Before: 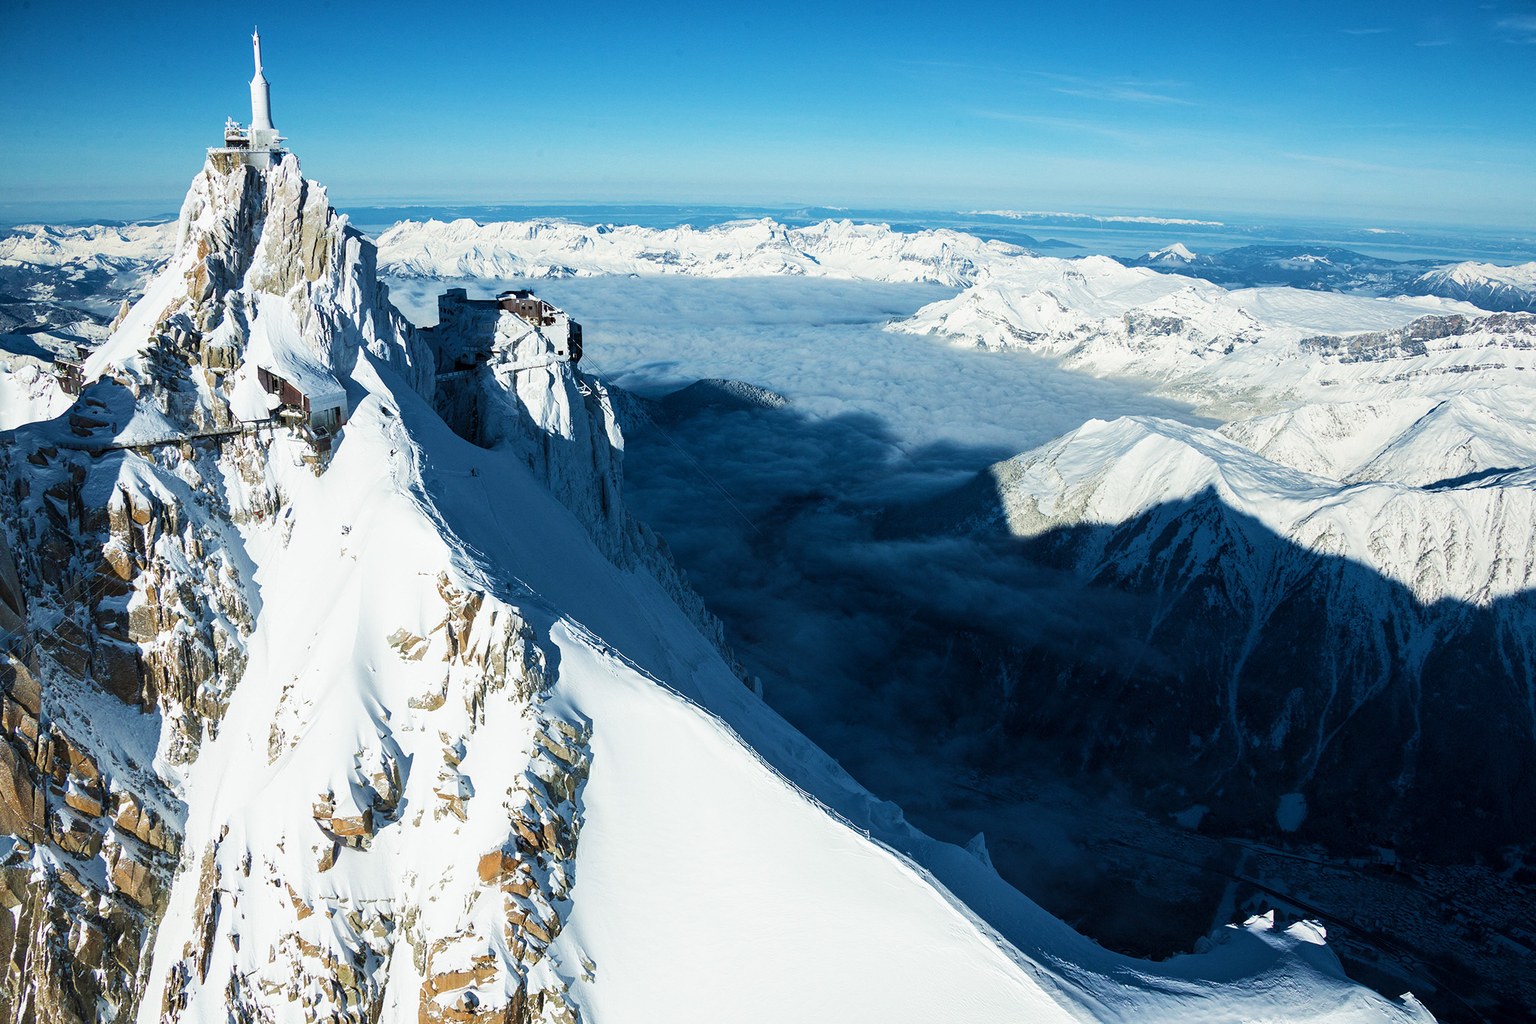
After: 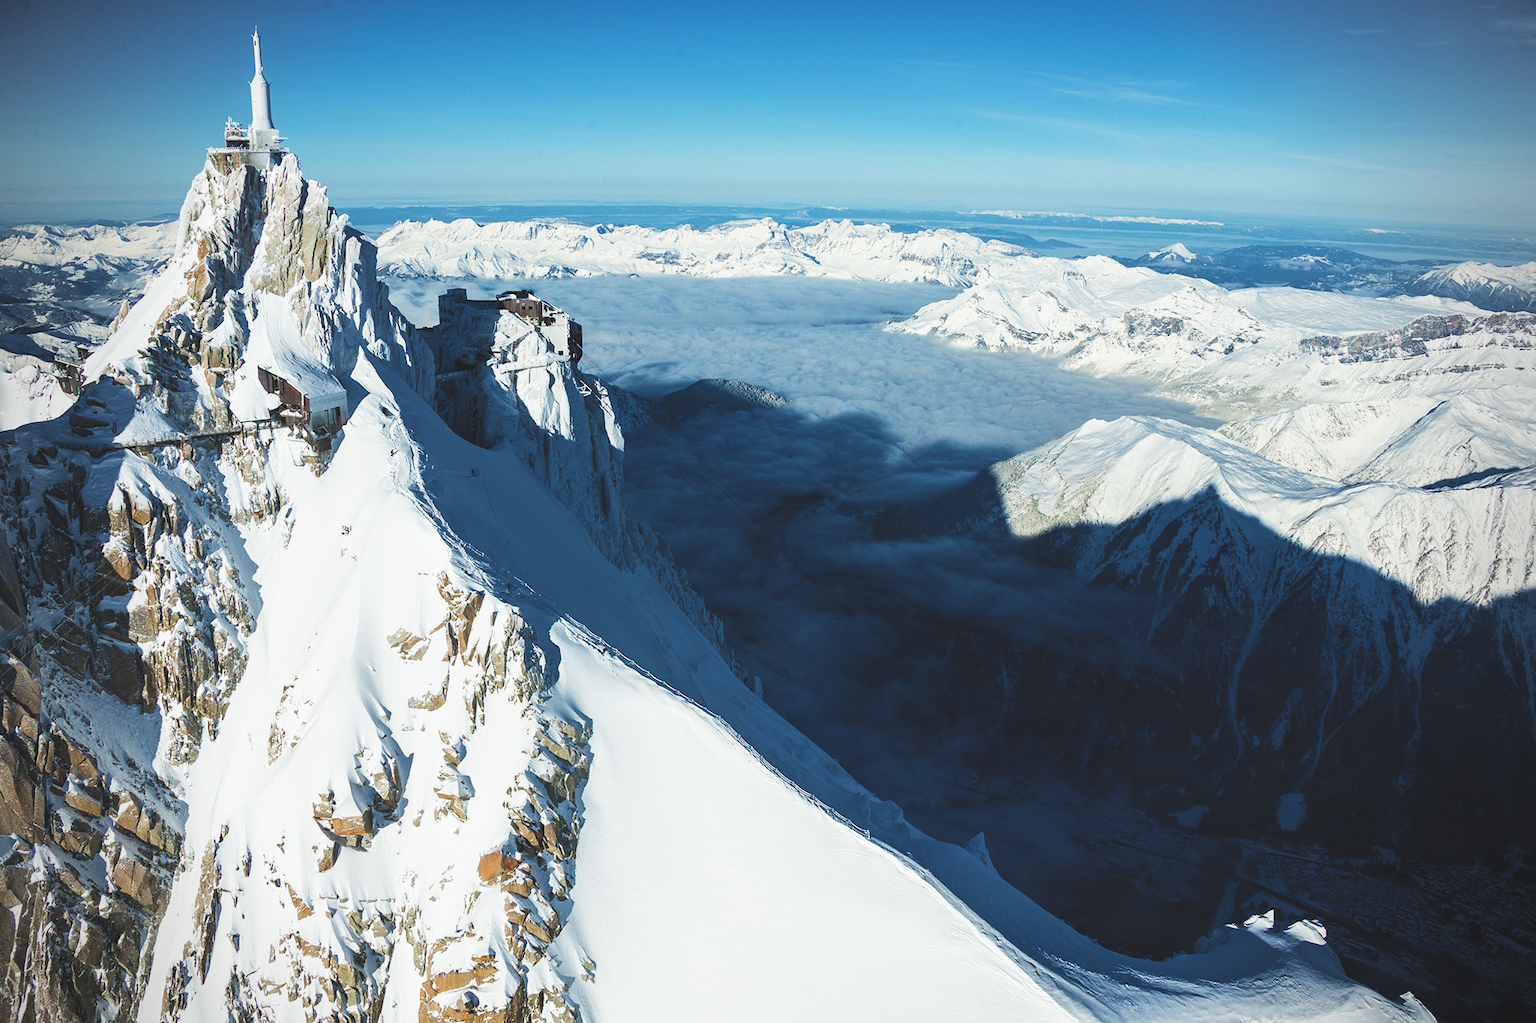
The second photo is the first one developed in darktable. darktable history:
vignetting: on, module defaults
exposure: black level correction -0.015, compensate highlight preservation false
